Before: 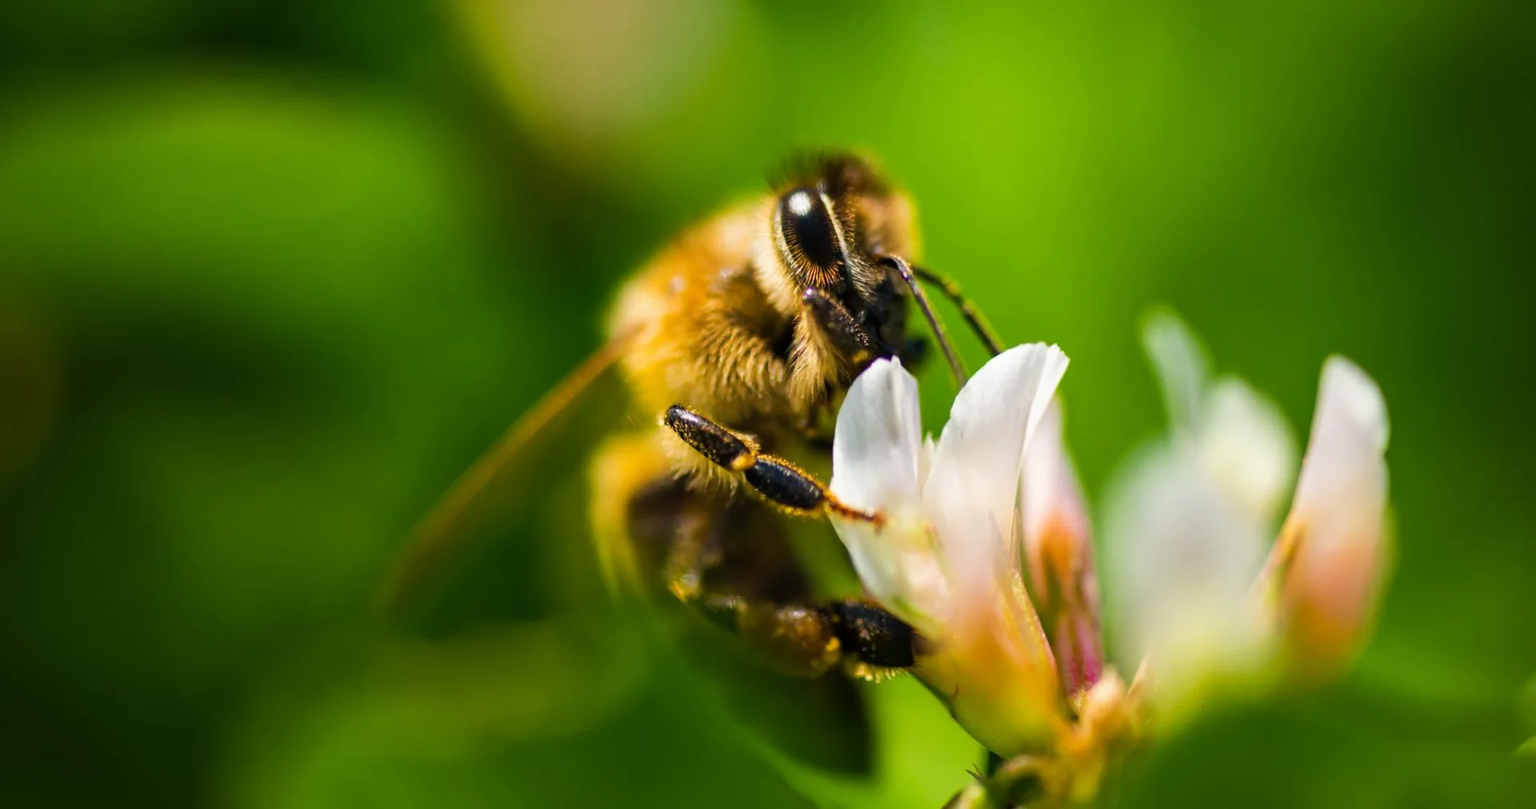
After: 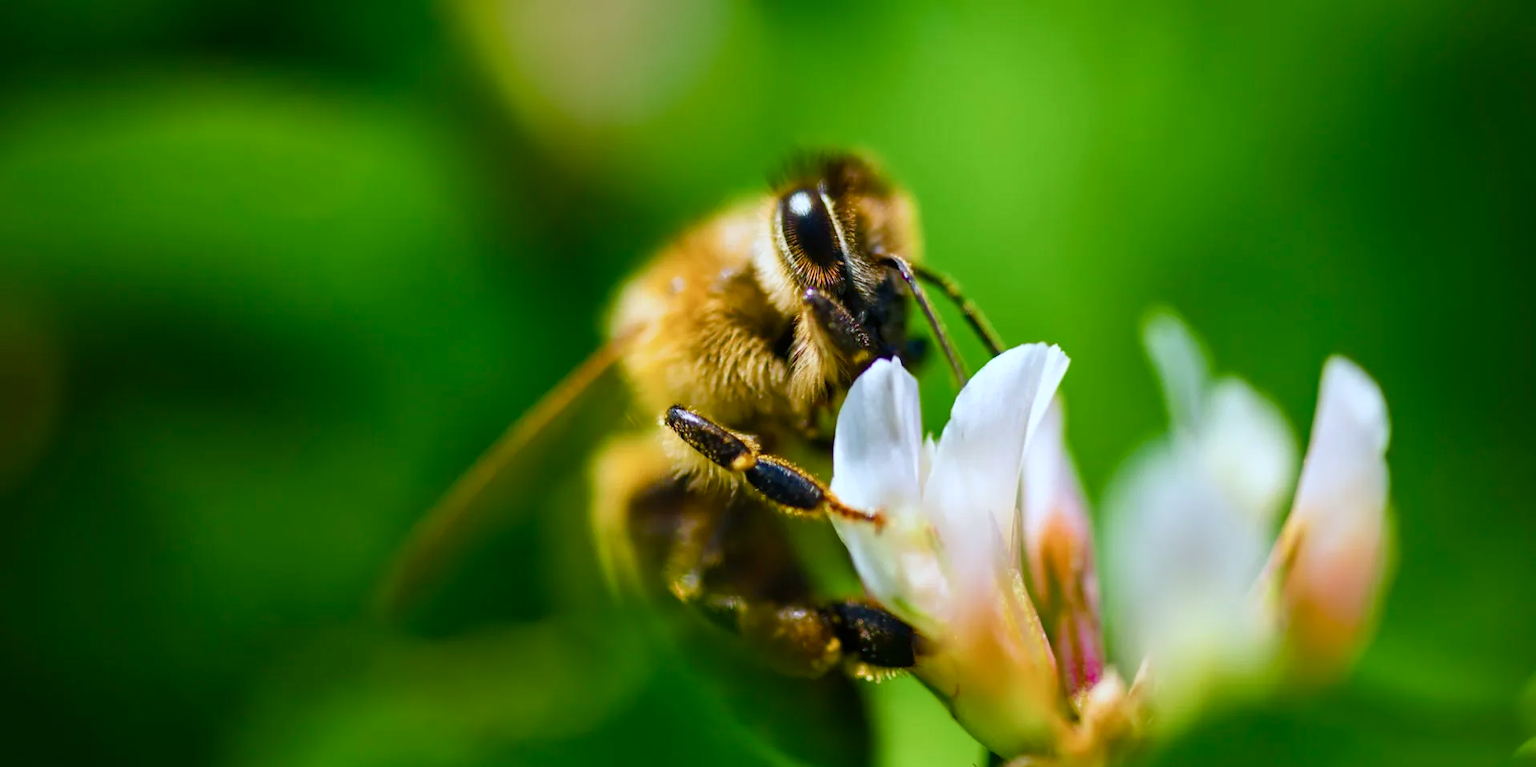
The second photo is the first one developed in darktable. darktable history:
rotate and perspective: automatic cropping original format, crop left 0, crop top 0
crop and rotate: top 0%, bottom 5.097%
color balance rgb: perceptual saturation grading › global saturation 20%, perceptual saturation grading › highlights -25%, perceptual saturation grading › shadows 25%
color calibration: x 0.38, y 0.391, temperature 4086.74 K
